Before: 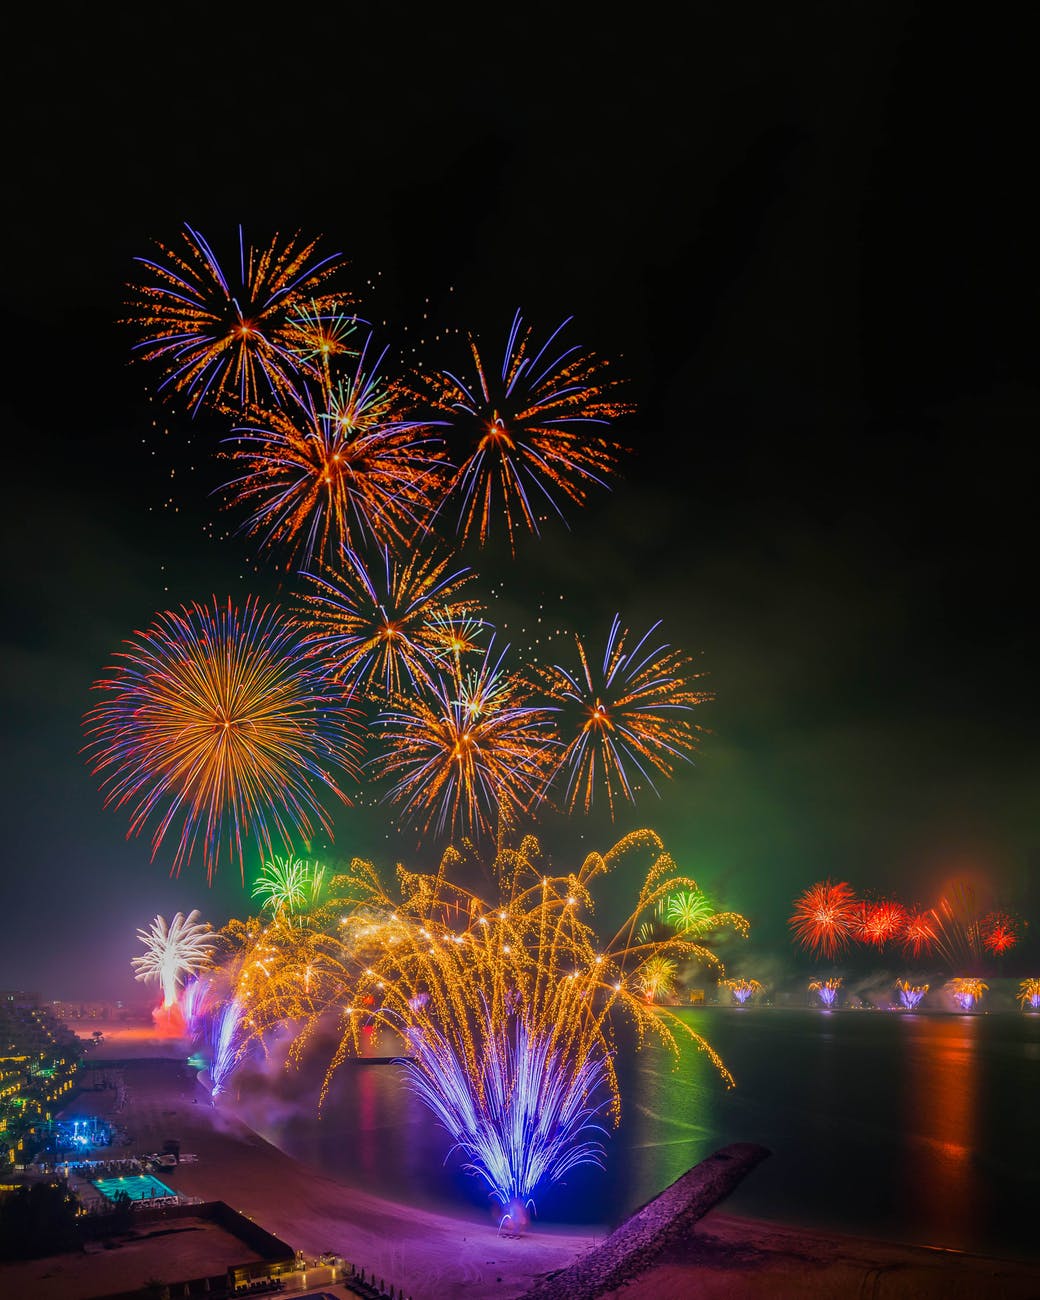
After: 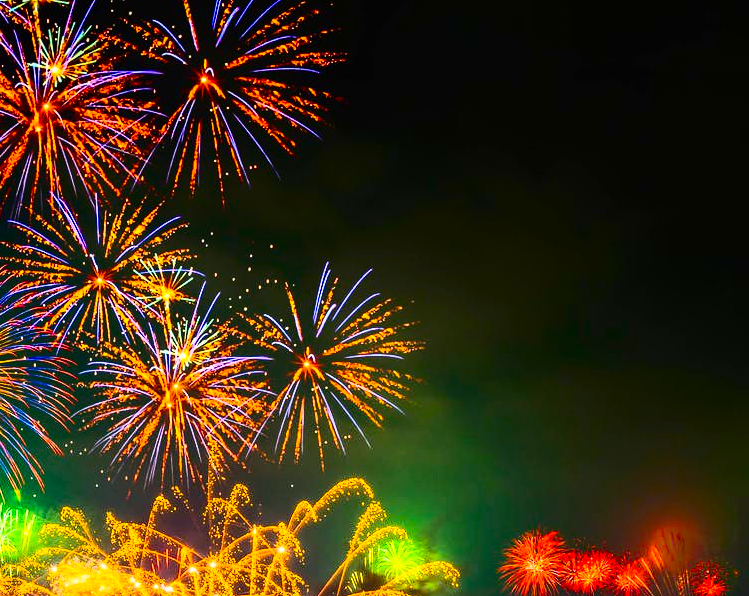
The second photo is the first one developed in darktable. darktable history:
color balance rgb: perceptual saturation grading › global saturation 25%, global vibrance 20%
exposure: exposure 0.669 EV, compensate highlight preservation false
crop and rotate: left 27.938%, top 27.046%, bottom 27.046%
contrast brightness saturation: contrast 0.4, brightness 0.1, saturation 0.21
